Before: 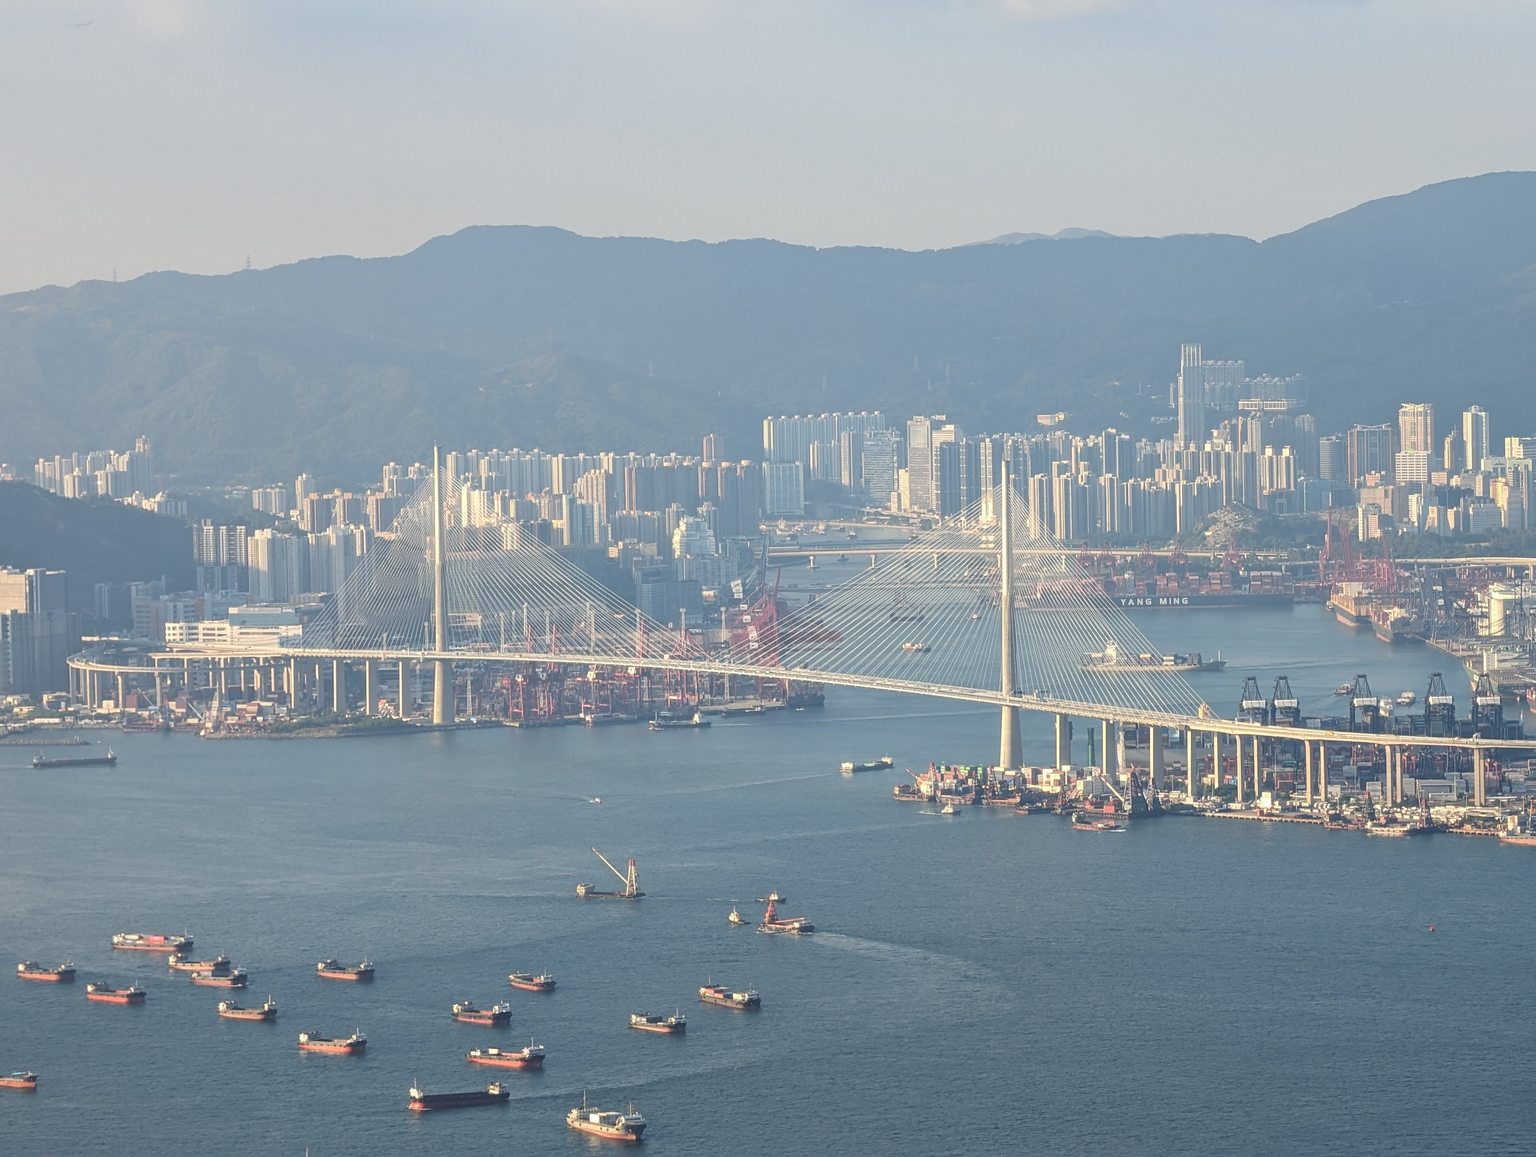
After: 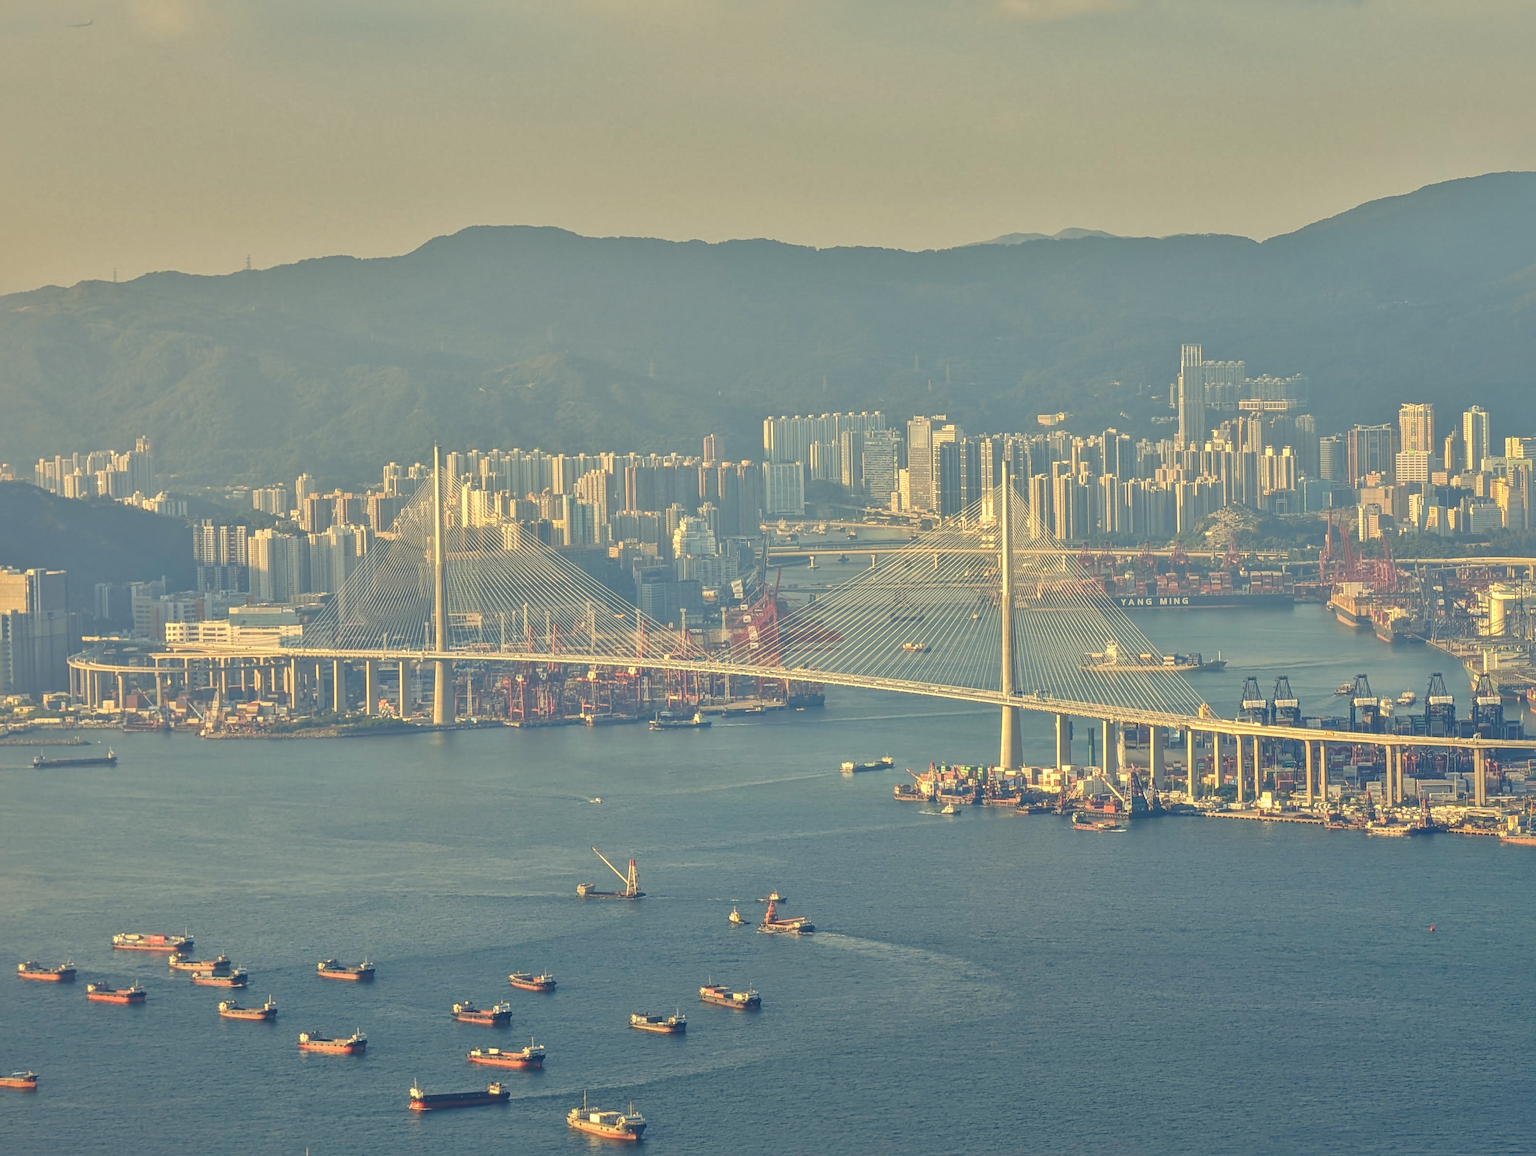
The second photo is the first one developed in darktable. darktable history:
color balance rgb: highlights gain › chroma 7.91%, highlights gain › hue 82.13°, global offset › chroma 0.102%, global offset › hue 253.29°, perceptual saturation grading › global saturation 20.106%, perceptual saturation grading › highlights -19.85%, perceptual saturation grading › shadows 29.595%, global vibrance 9.957%
shadows and highlights: shadows 58.18, highlights -59.92
local contrast: highlights 105%, shadows 100%, detail 119%, midtone range 0.2
